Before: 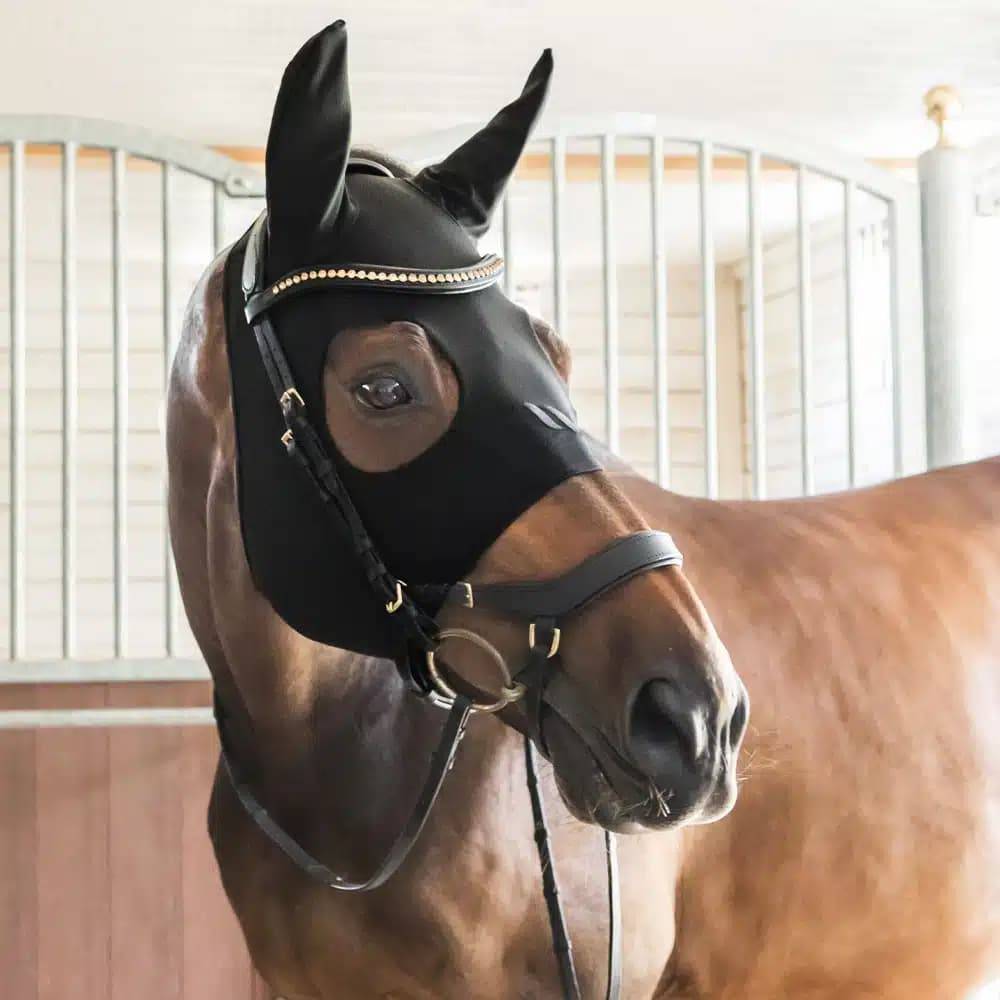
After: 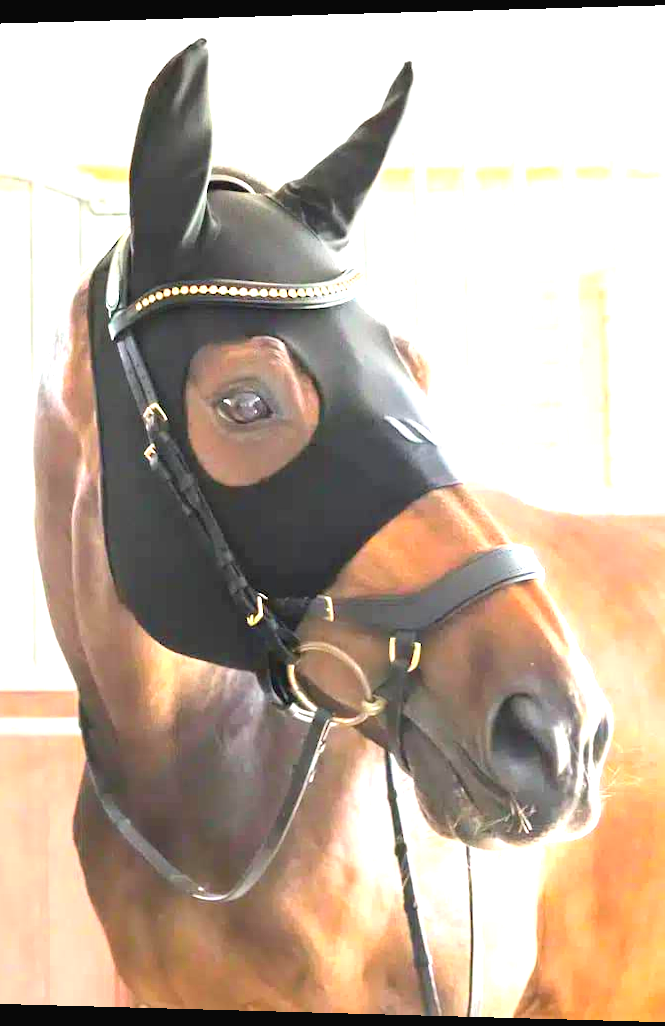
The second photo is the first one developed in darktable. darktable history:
crop and rotate: left 12.673%, right 20.66%
rotate and perspective: lens shift (horizontal) -0.055, automatic cropping off
exposure: black level correction 0, exposure 1.379 EV, compensate exposure bias true, compensate highlight preservation false
contrast brightness saturation: contrast 0.07, brightness 0.18, saturation 0.4
